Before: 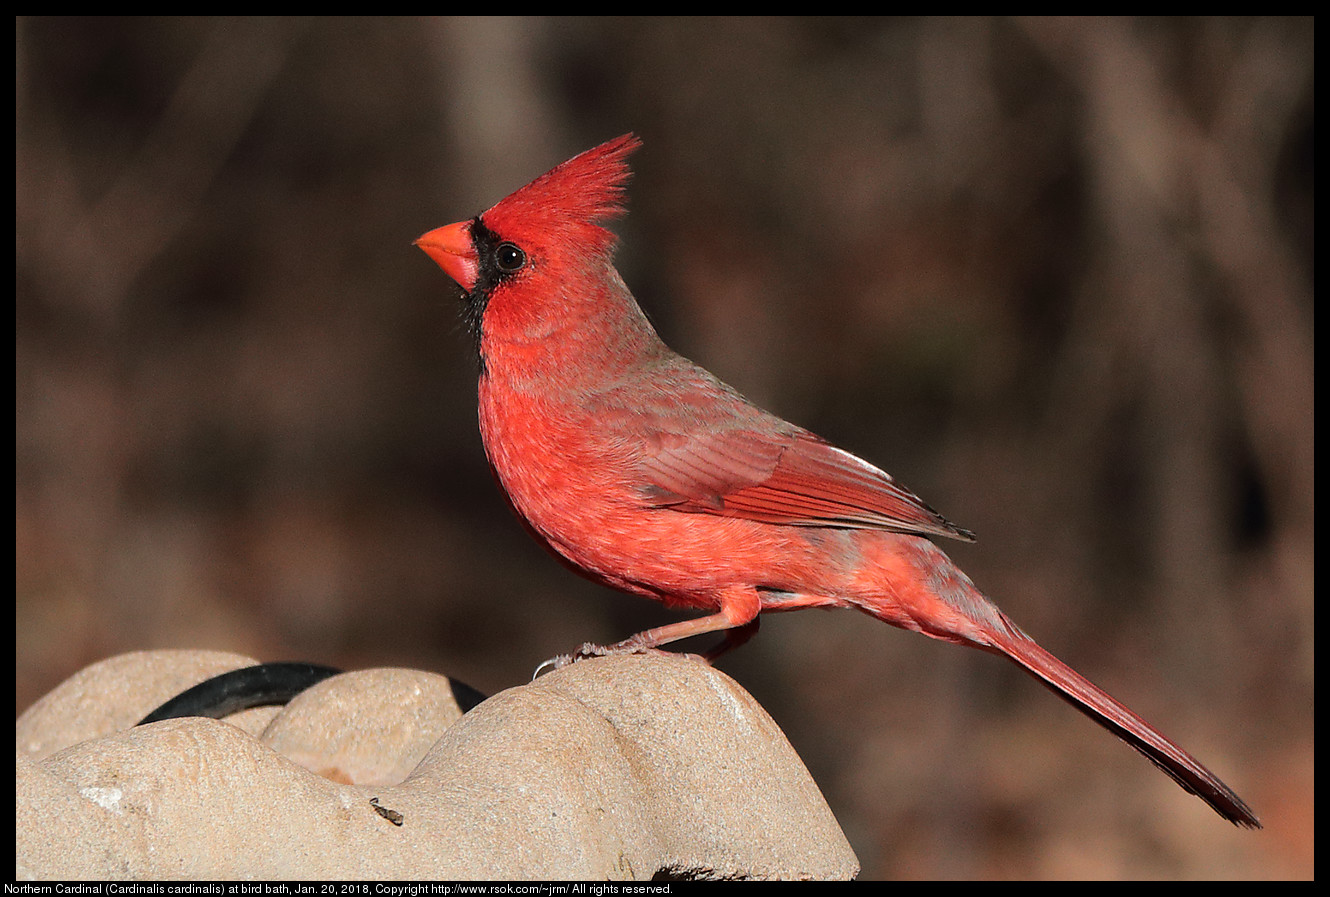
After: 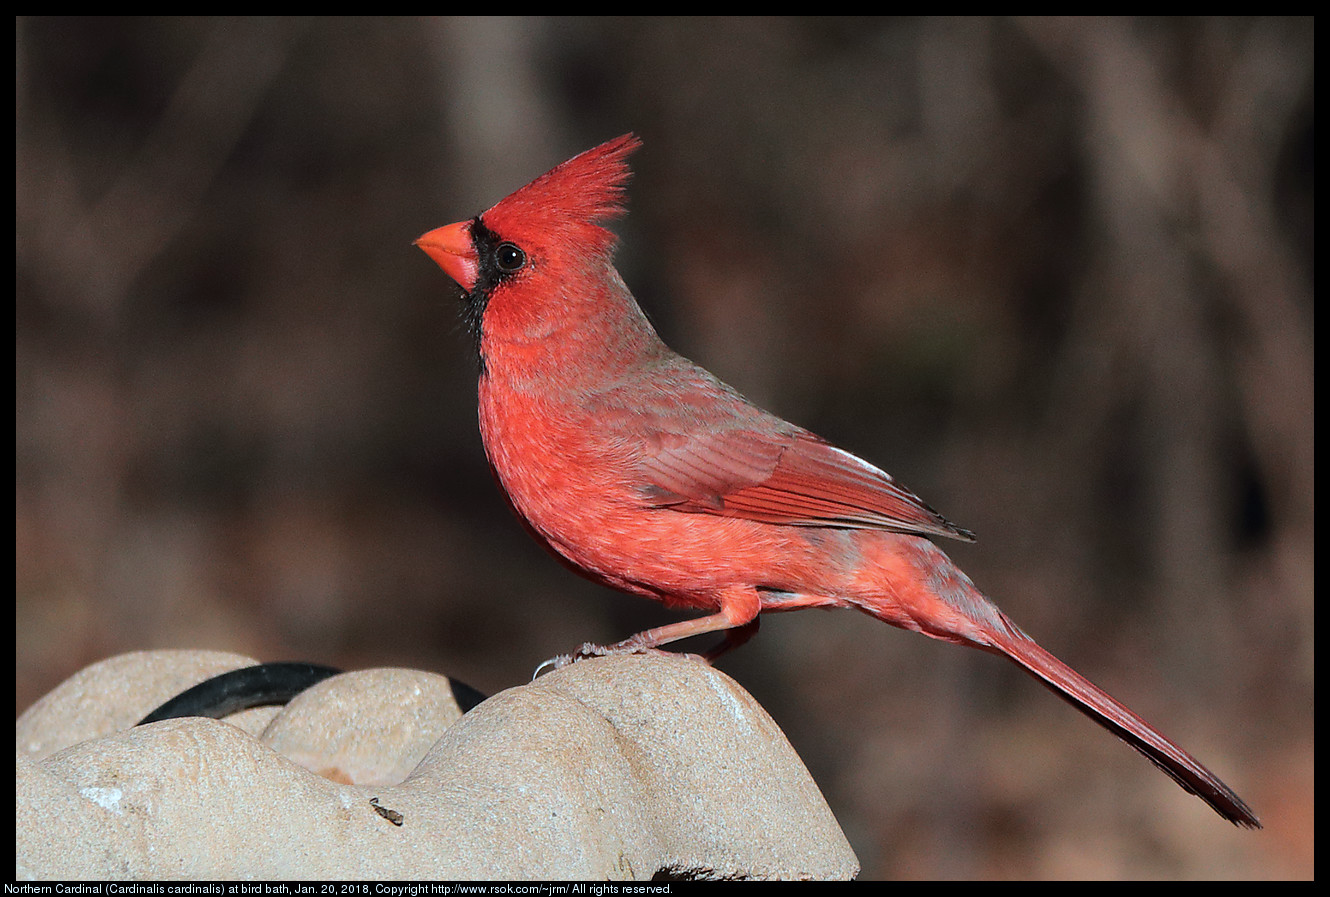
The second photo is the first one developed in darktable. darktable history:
color calibration: illuminant F (fluorescent), F source F9 (Cool White Deluxe 4150 K) – high CRI, x 0.374, y 0.373, temperature 4149.26 K
